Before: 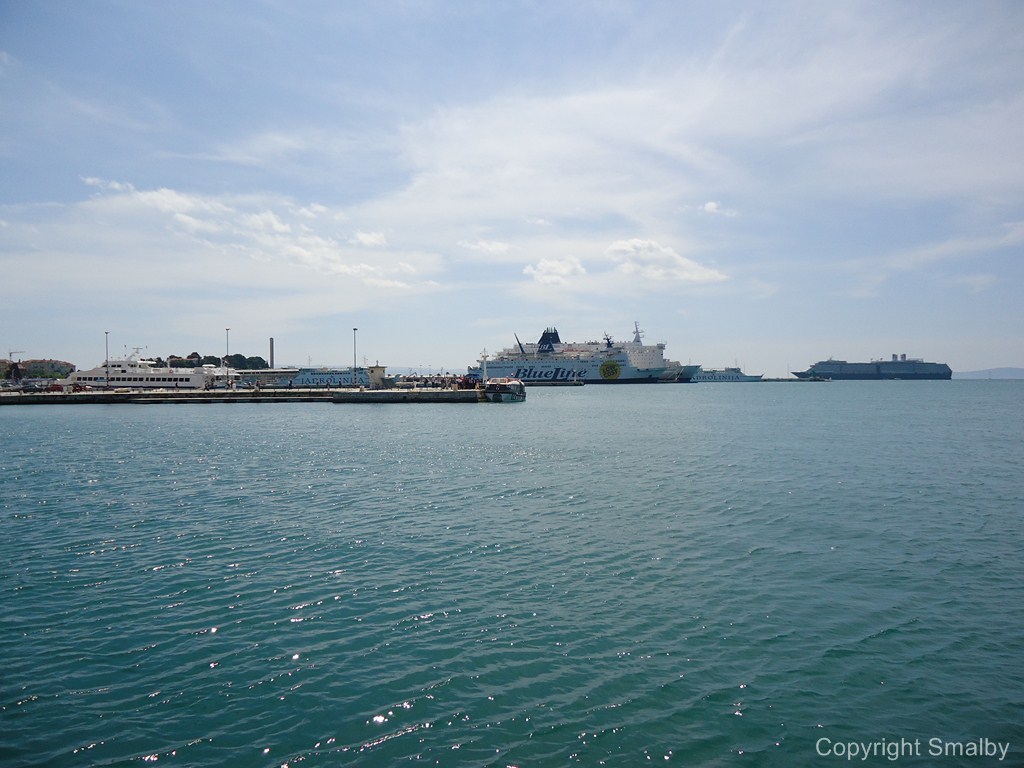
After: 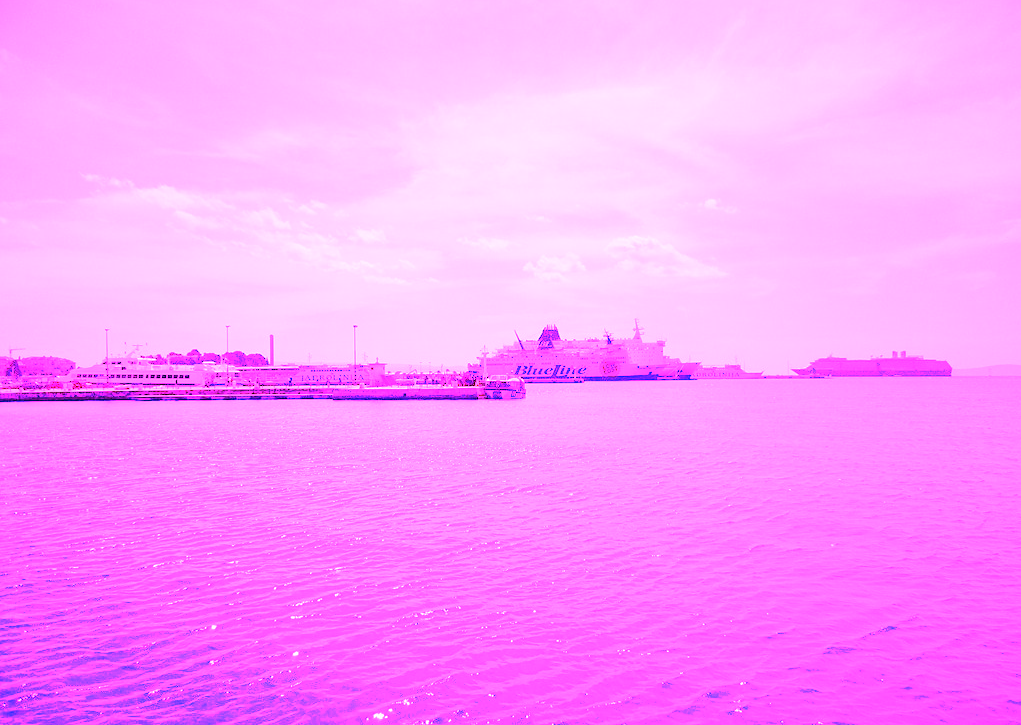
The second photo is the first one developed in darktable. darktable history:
white balance: red 8, blue 8
crop: top 0.448%, right 0.264%, bottom 5.045%
